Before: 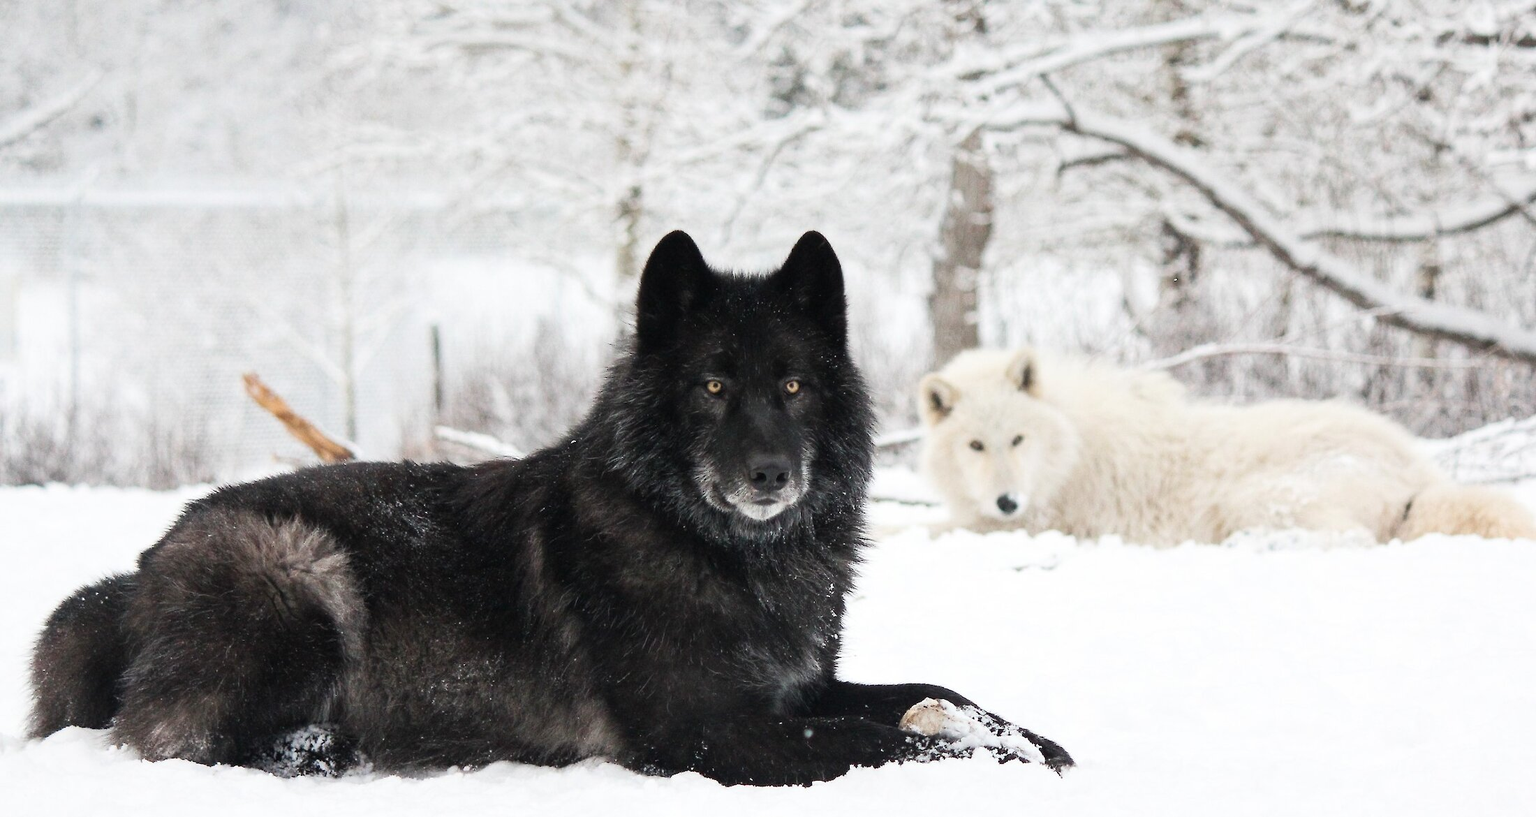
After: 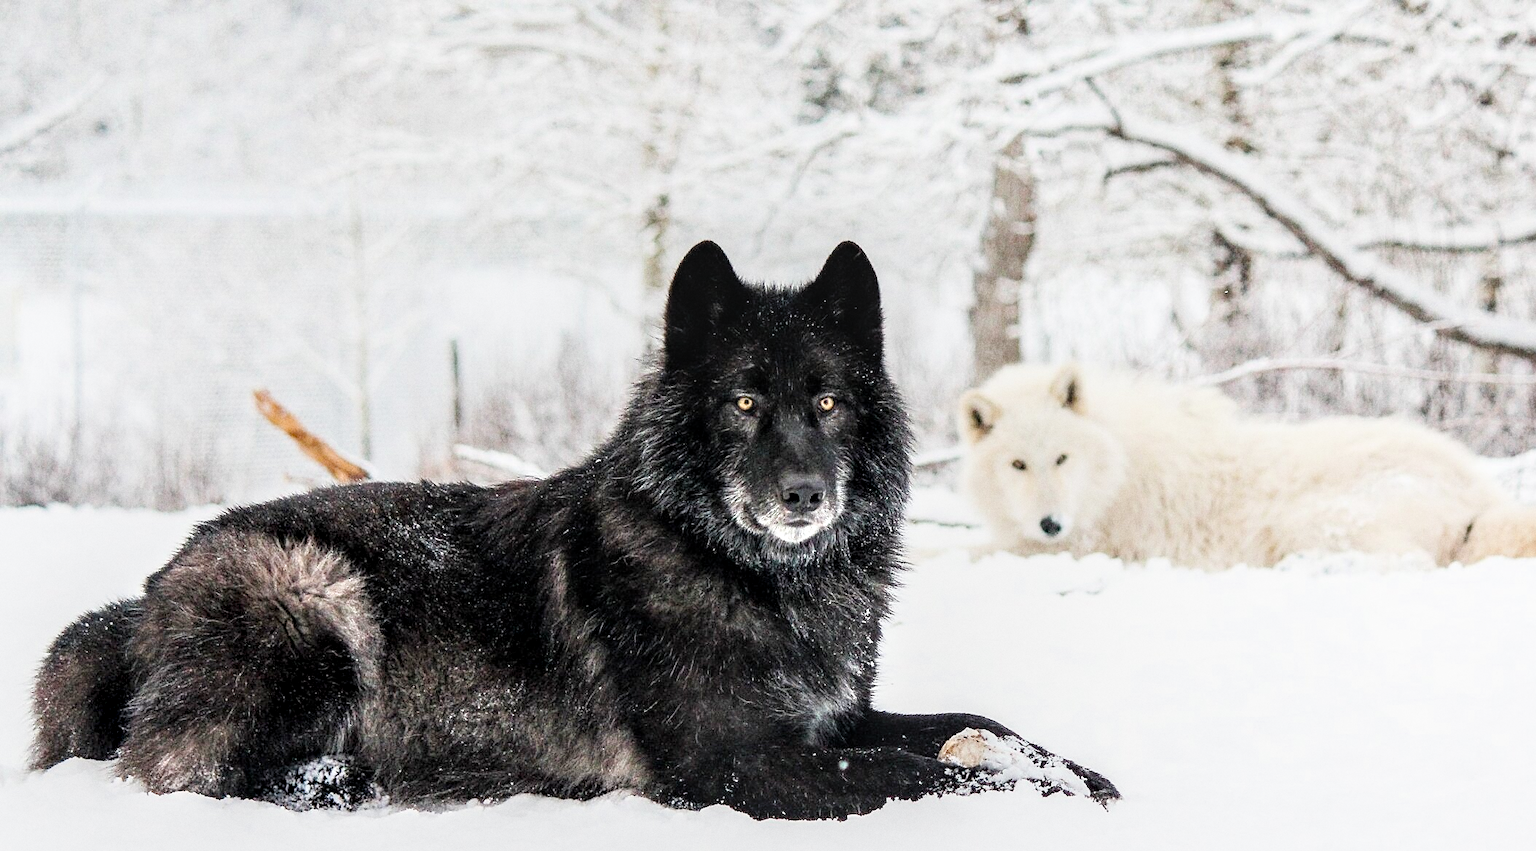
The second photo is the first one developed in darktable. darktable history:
sharpen: on, module defaults
grain: coarseness 0.09 ISO
crop: right 4.126%, bottom 0.031%
levels: levels [0, 0.476, 0.951]
exposure: black level correction 0.001, exposure 0.675 EV, compensate highlight preservation false
local contrast: detail 150%
filmic rgb: black relative exposure -7.65 EV, white relative exposure 4.56 EV, hardness 3.61
color balance rgb: perceptual saturation grading › global saturation 30%
